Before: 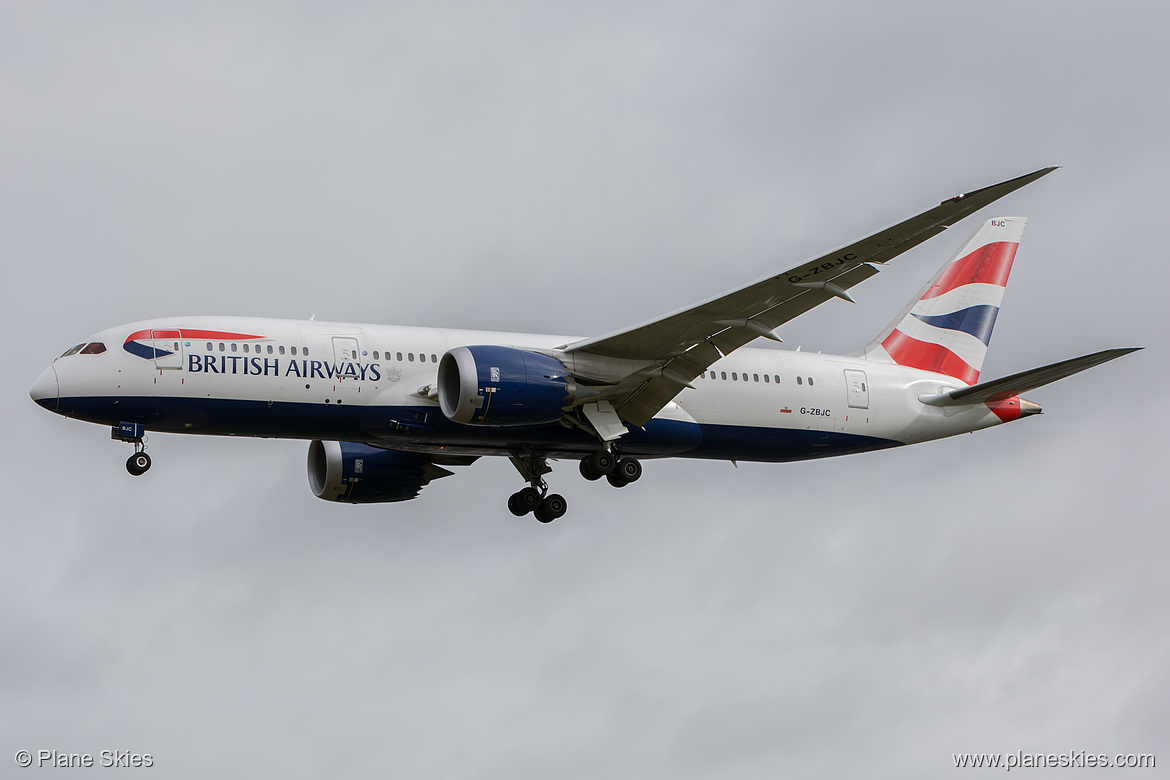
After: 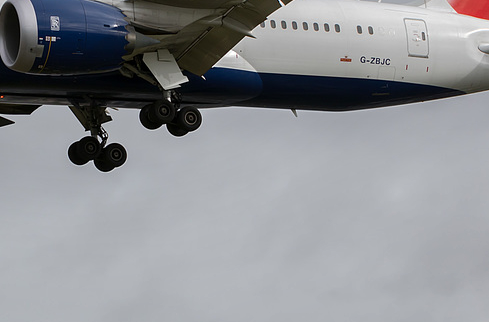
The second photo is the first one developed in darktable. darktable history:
shadows and highlights: shadows 22.98, highlights -49.31, soften with gaussian
crop: left 37.641%, top 45.051%, right 20.503%, bottom 13.615%
